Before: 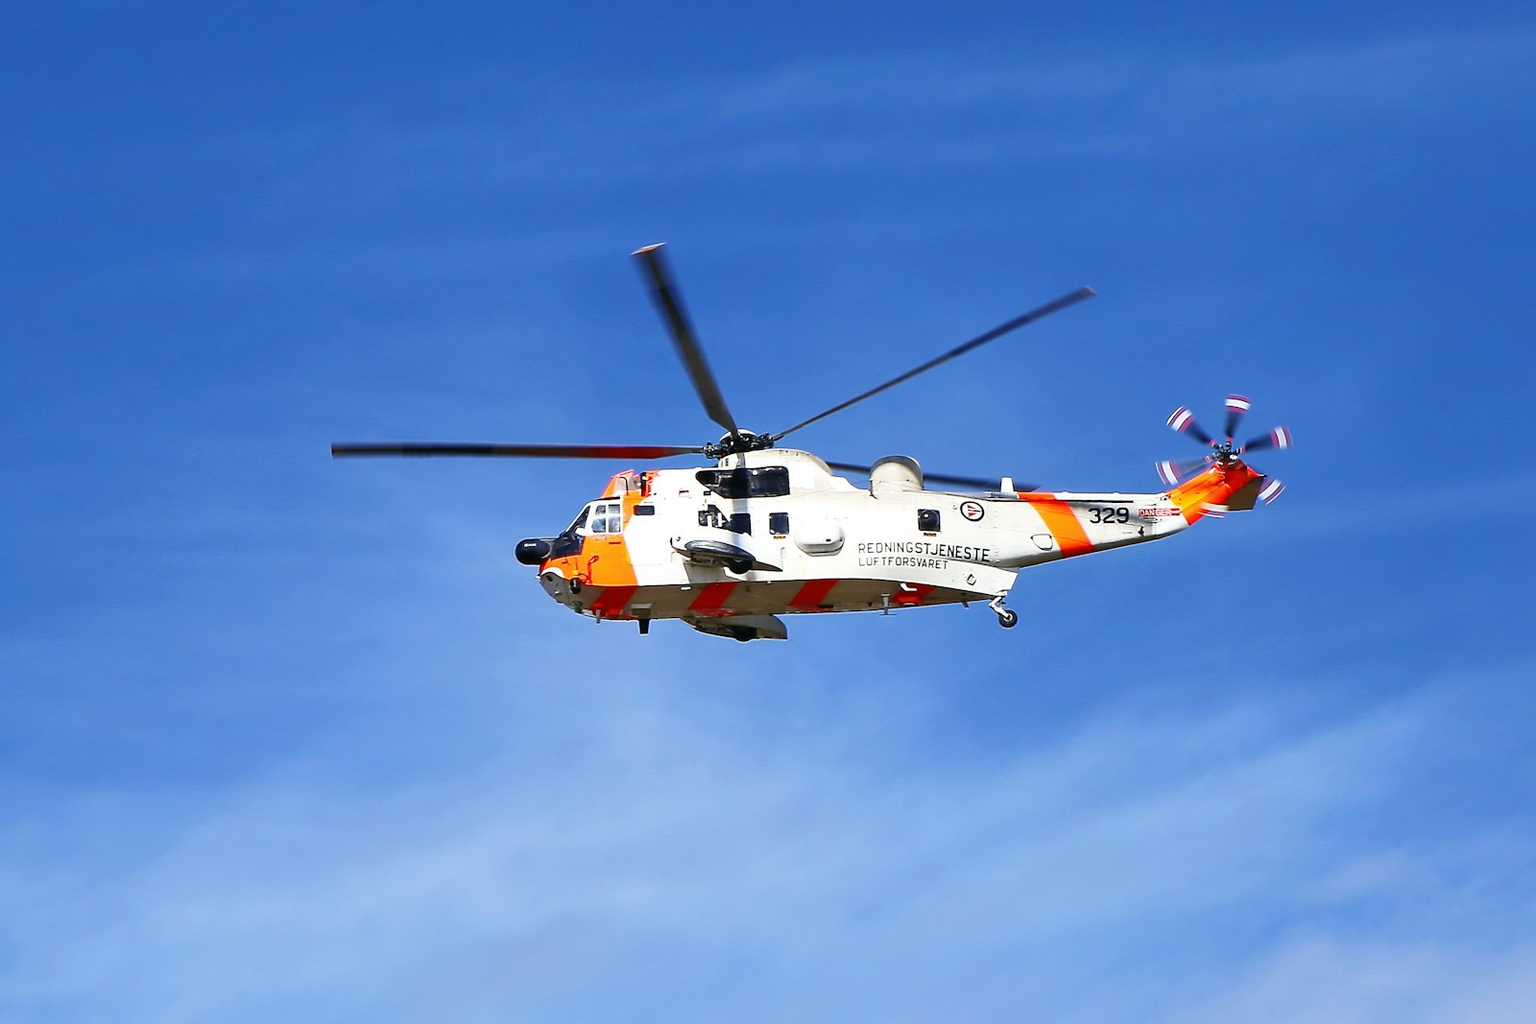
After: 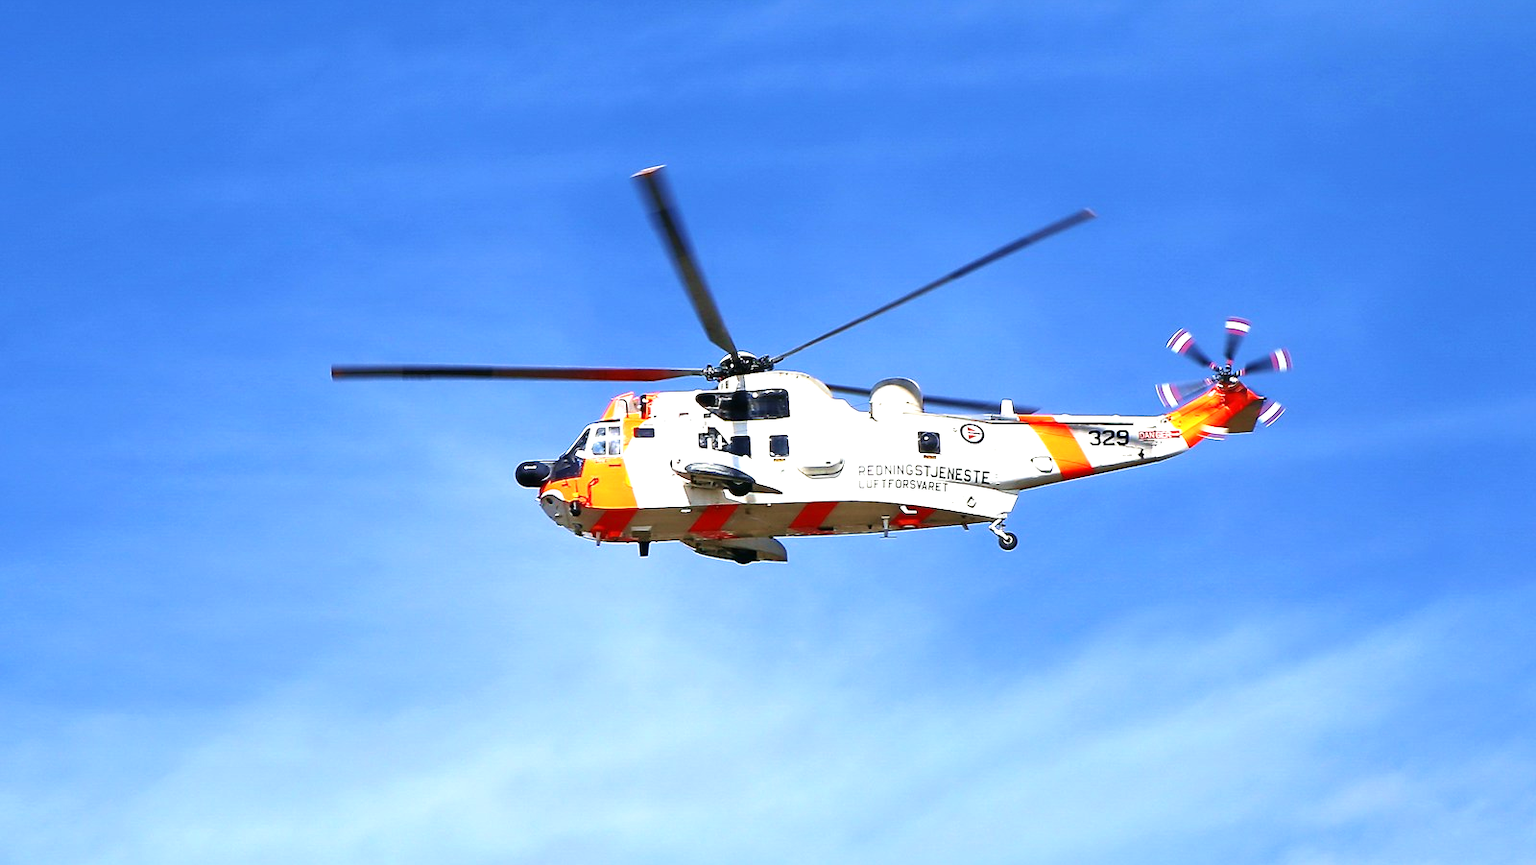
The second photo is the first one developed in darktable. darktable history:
exposure: exposure 0.296 EV, compensate highlight preservation false
velvia: on, module defaults
crop: top 7.62%, bottom 7.837%
tone equalizer: -8 EV -0.455 EV, -7 EV -0.369 EV, -6 EV -0.316 EV, -5 EV -0.187 EV, -3 EV 0.211 EV, -2 EV 0.348 EV, -1 EV 0.37 EV, +0 EV 0.441 EV
